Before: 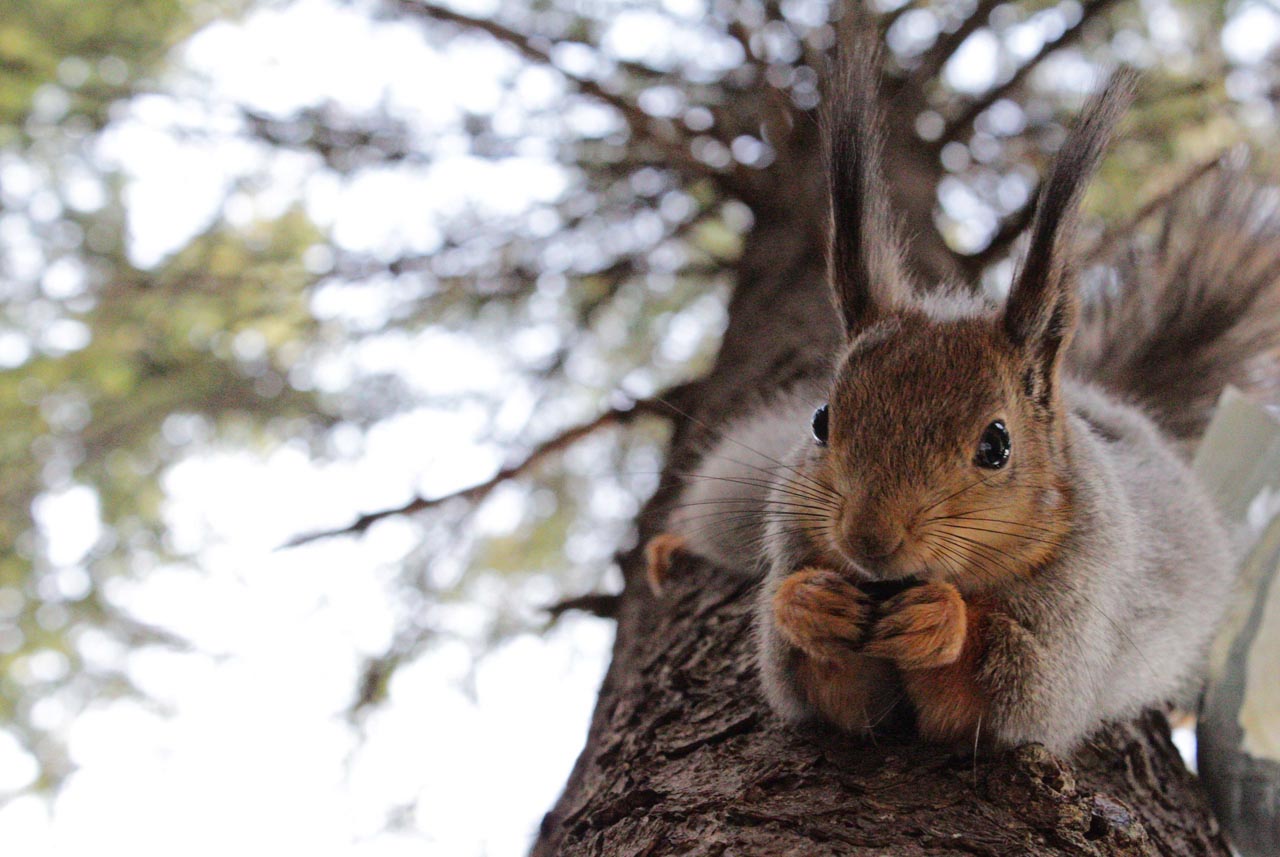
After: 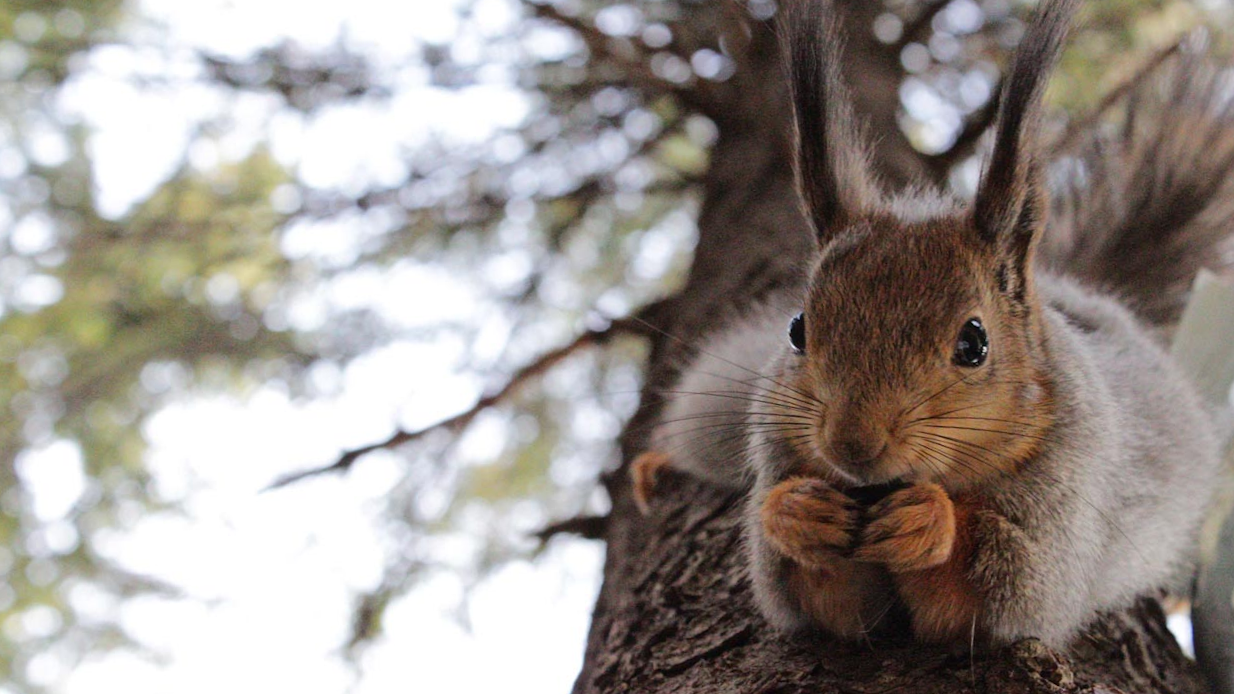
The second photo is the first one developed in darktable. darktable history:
crop and rotate: top 5.609%, bottom 5.609%
rotate and perspective: rotation -3.52°, crop left 0.036, crop right 0.964, crop top 0.081, crop bottom 0.919
